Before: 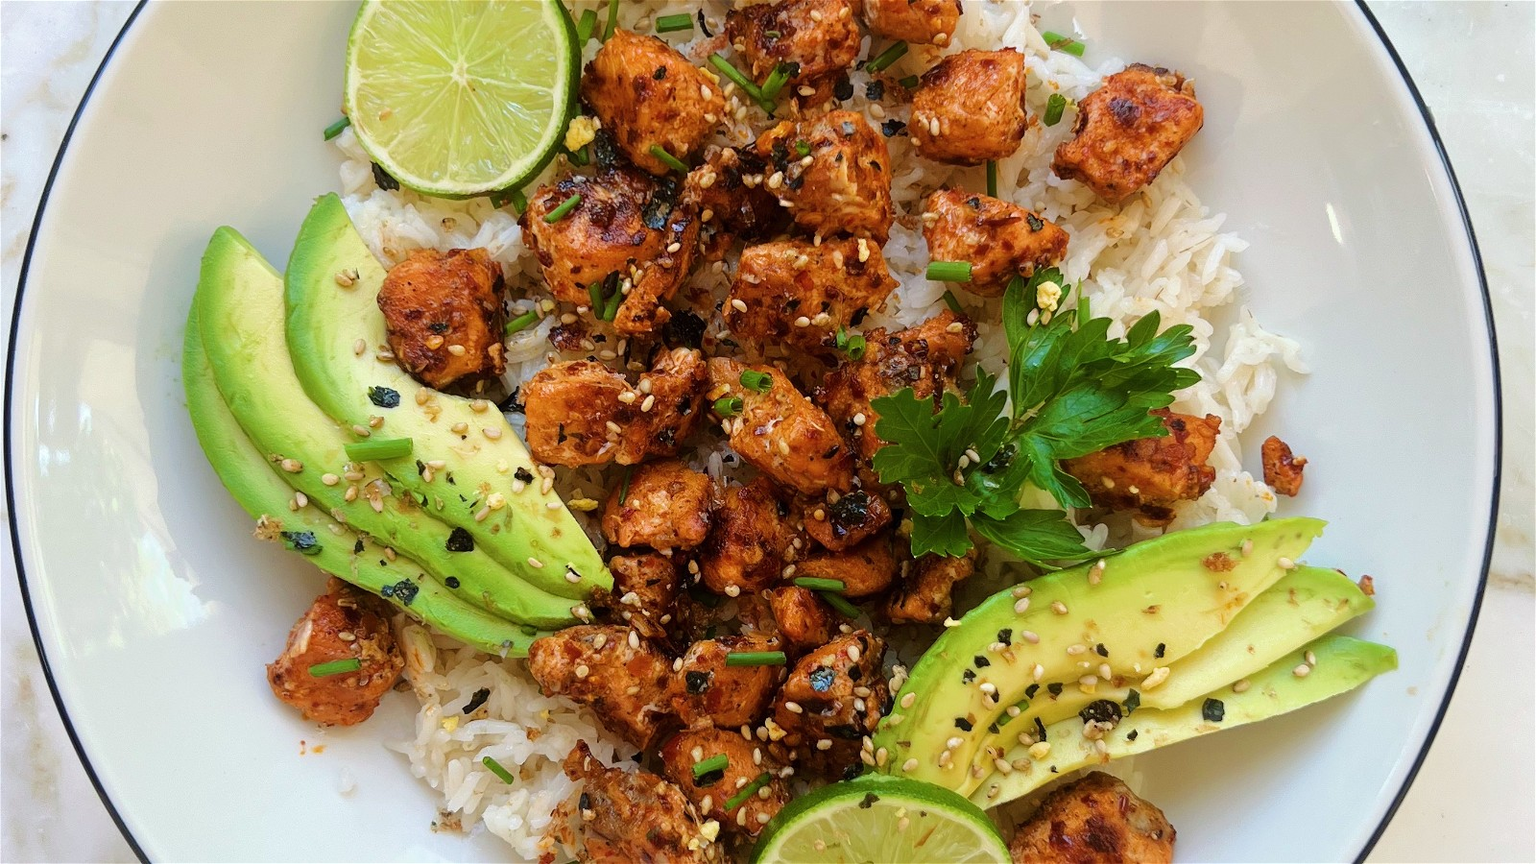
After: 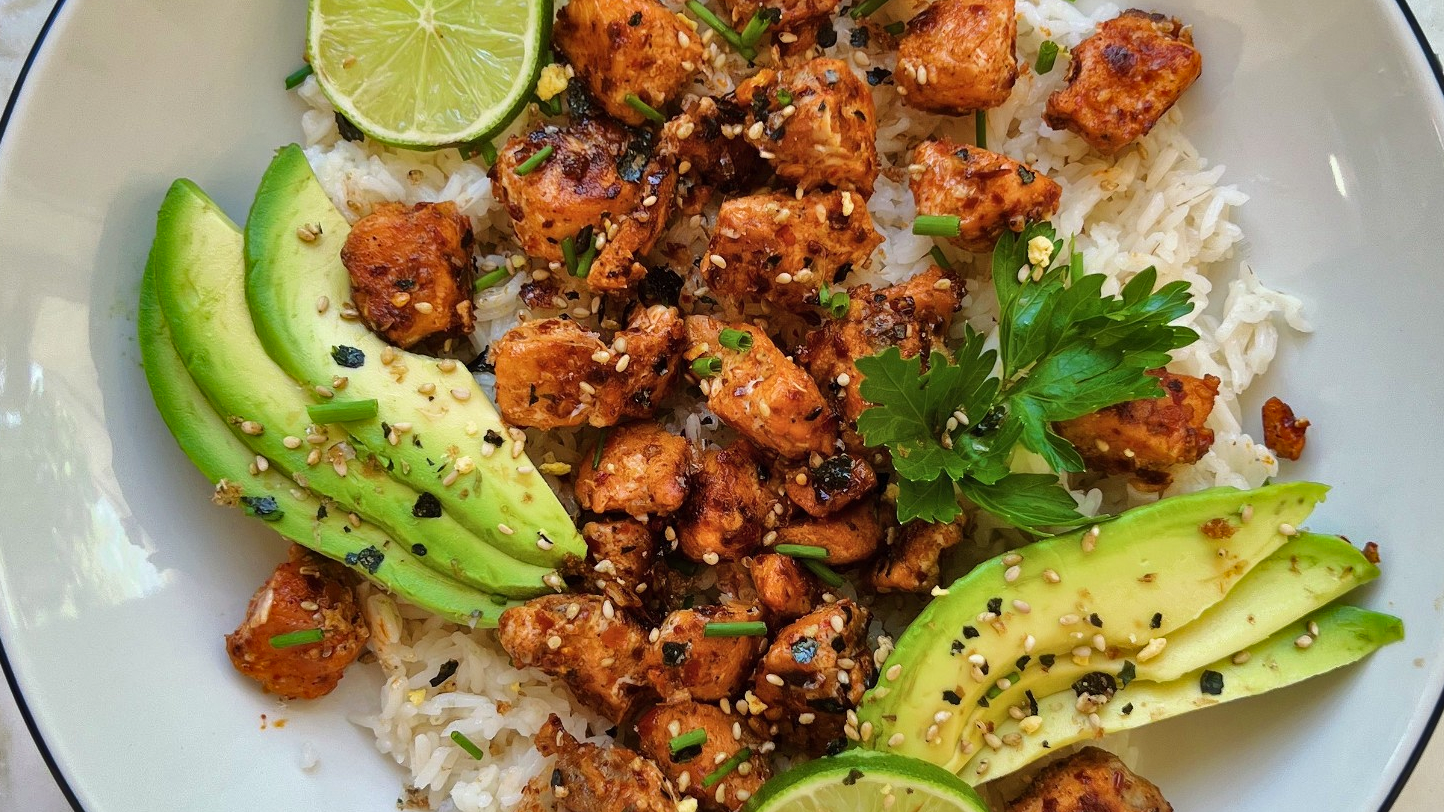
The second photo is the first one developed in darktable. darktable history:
crop: left 3.305%, top 6.436%, right 6.389%, bottom 3.258%
shadows and highlights: shadows 60, highlights -60.23, soften with gaussian
